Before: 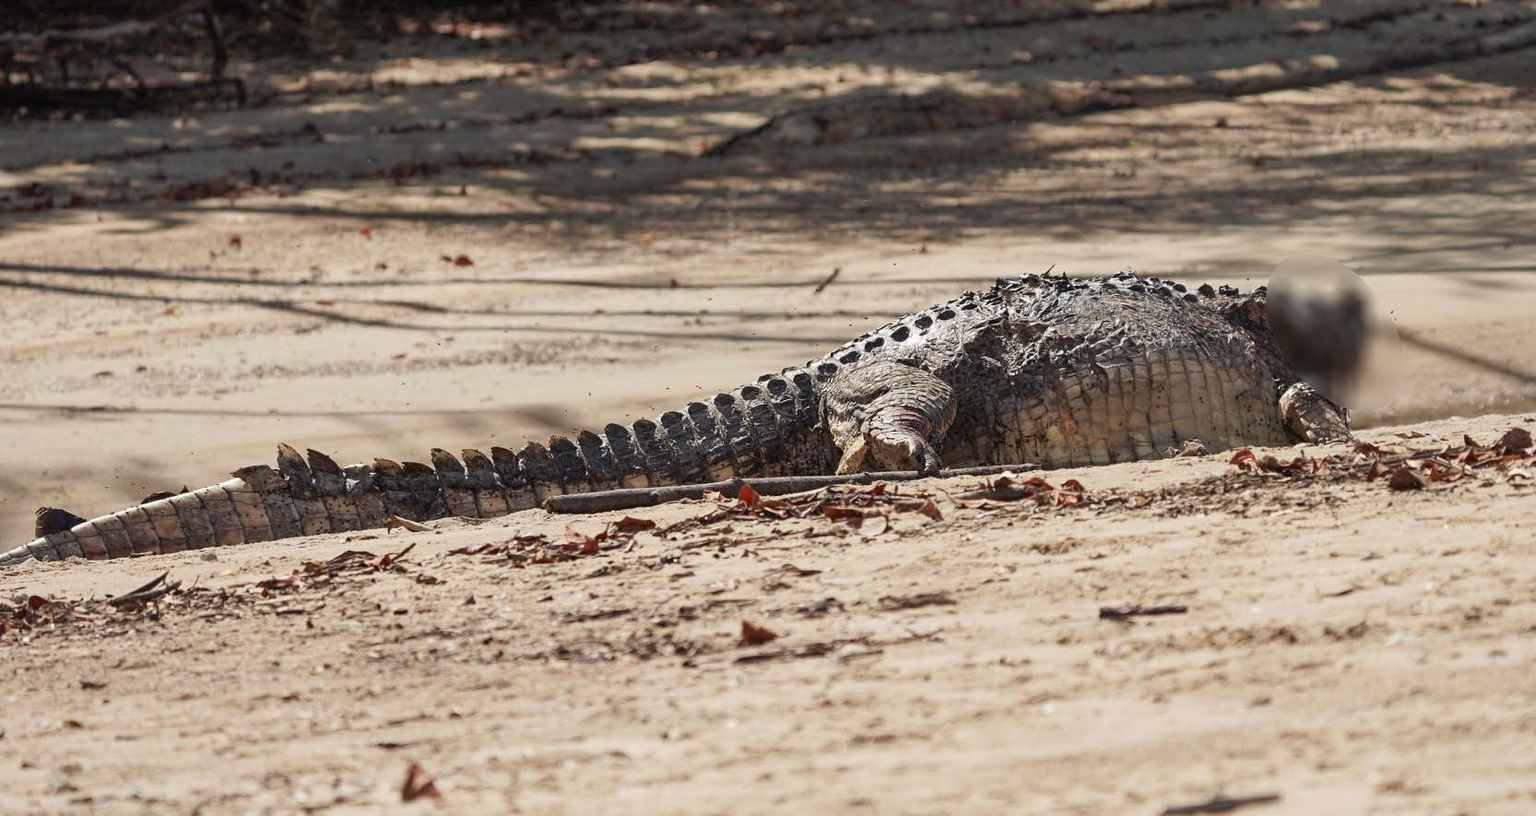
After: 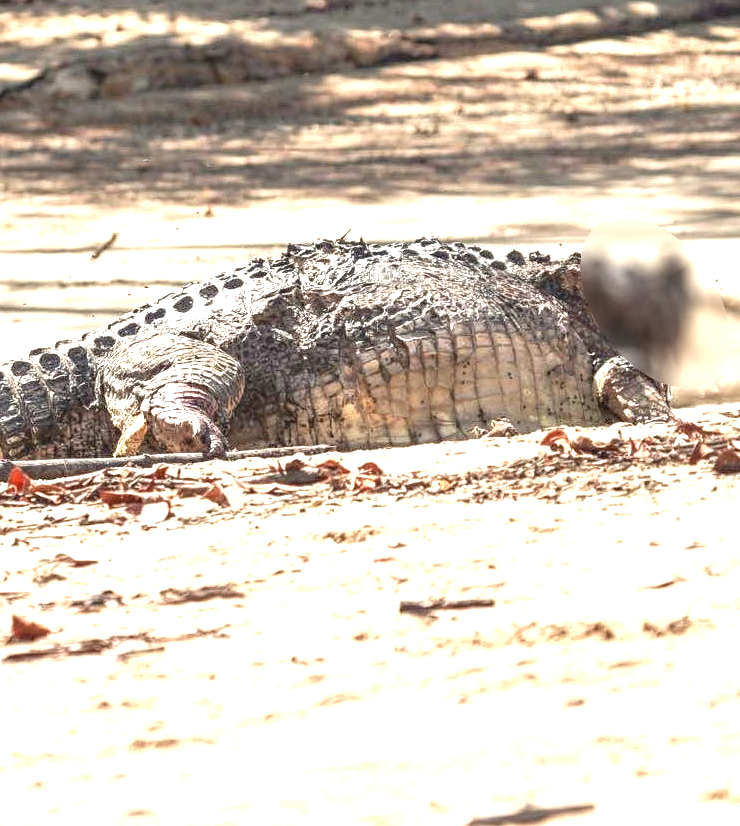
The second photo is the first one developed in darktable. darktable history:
exposure: black level correction 0, exposure 1.5 EV, compensate exposure bias true, compensate highlight preservation false
white balance: red 1.009, blue 0.985
crop: left 47.628%, top 6.643%, right 7.874%
local contrast: on, module defaults
